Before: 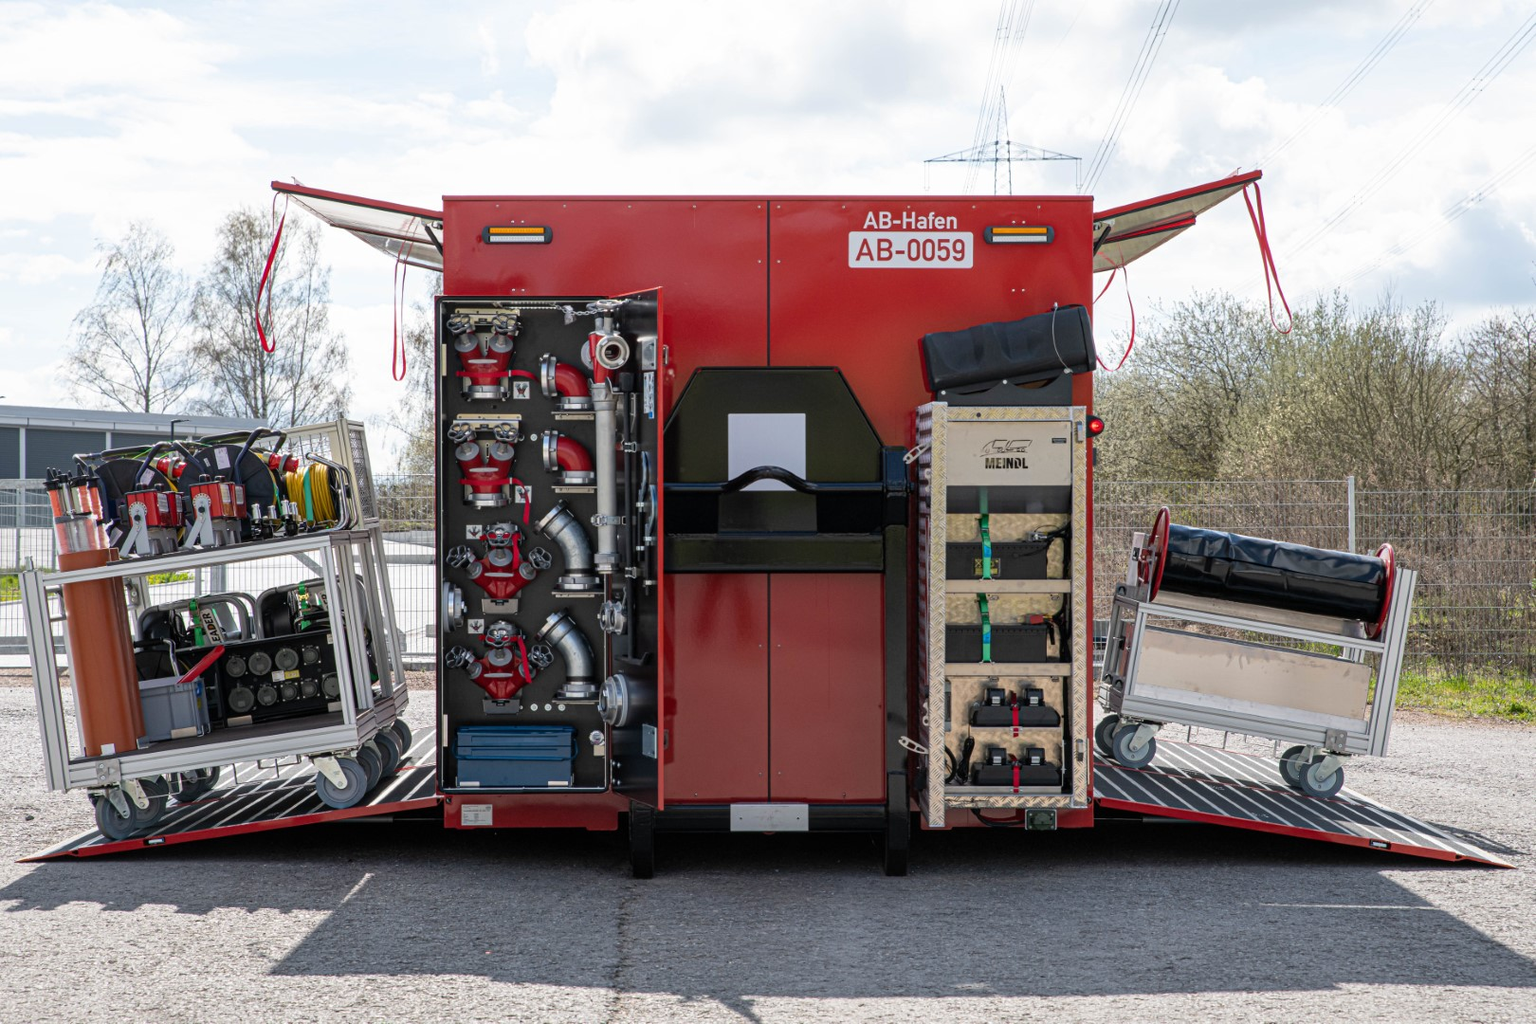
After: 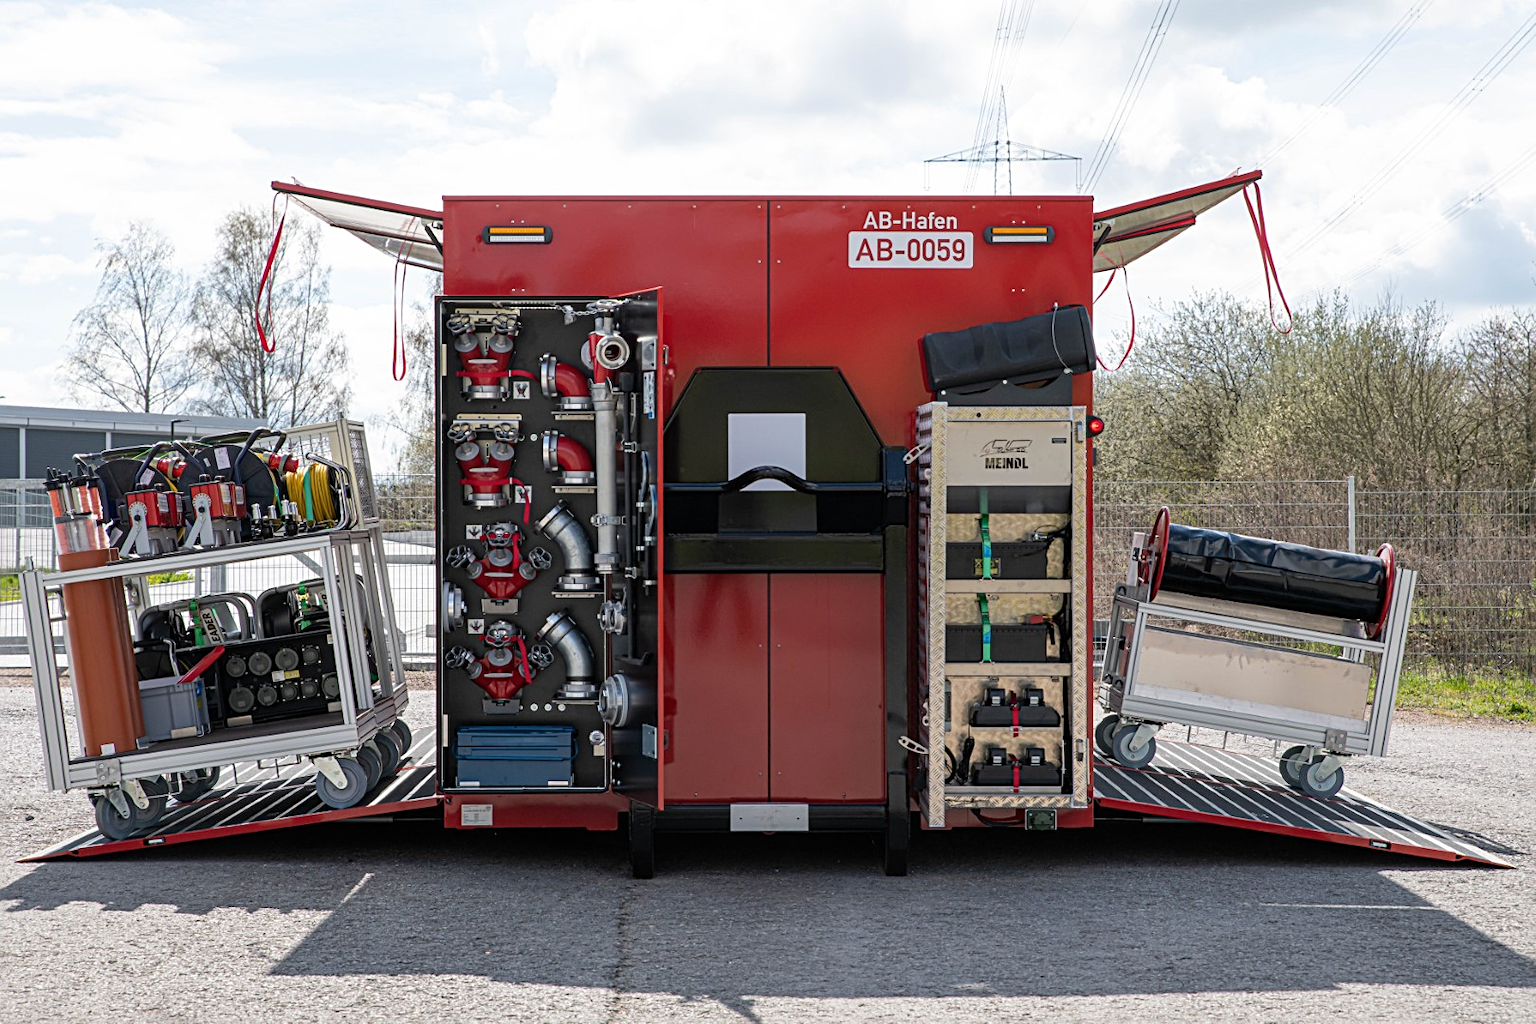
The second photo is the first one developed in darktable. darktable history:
sharpen: radius 2.506, amount 0.323
tone equalizer: edges refinement/feathering 500, mask exposure compensation -1.57 EV, preserve details no
